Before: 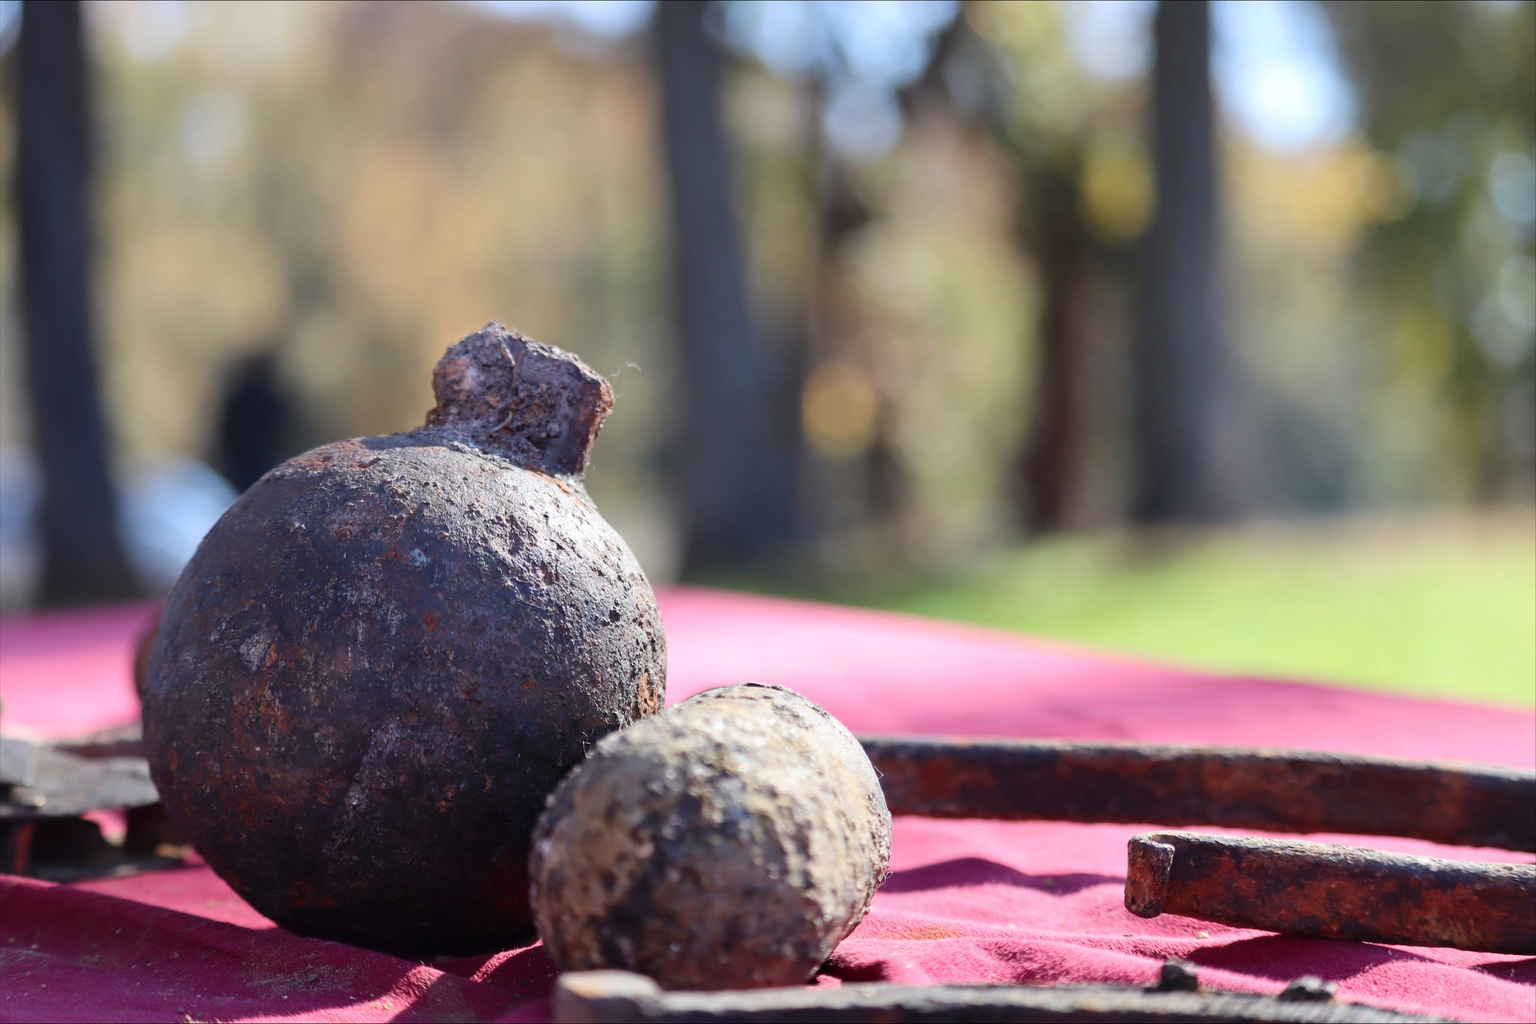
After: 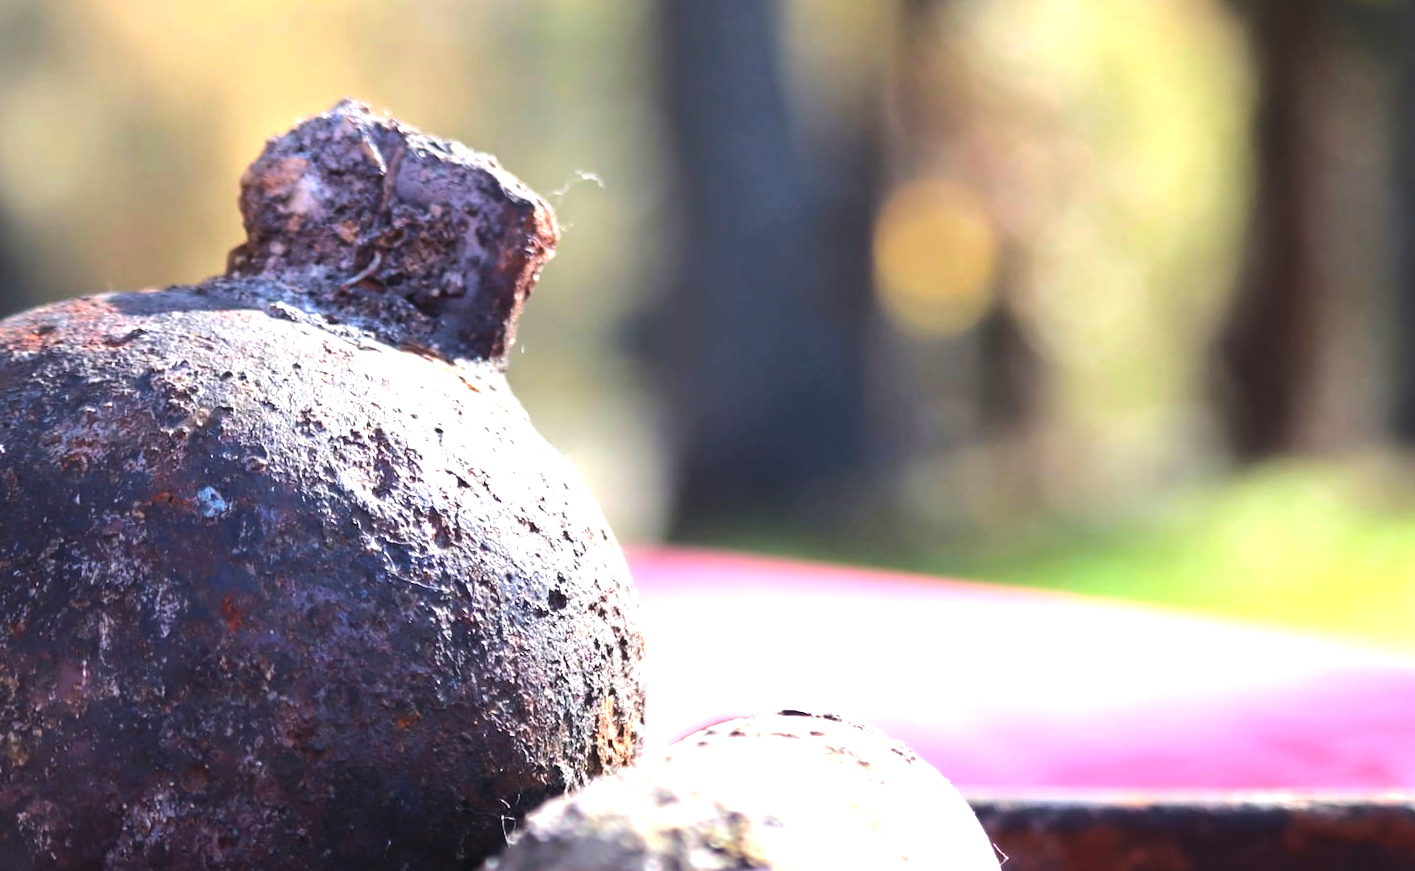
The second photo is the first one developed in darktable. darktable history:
color balance rgb: global offset › luminance 0.71%, perceptual saturation grading › global saturation -11.5%, perceptual brilliance grading › highlights 17.77%, perceptual brilliance grading › mid-tones 31.71%, perceptual brilliance grading › shadows -31.01%, global vibrance 50%
rotate and perspective: rotation -0.013°, lens shift (vertical) -0.027, lens shift (horizontal) 0.178, crop left 0.016, crop right 0.989, crop top 0.082, crop bottom 0.918
exposure: black level correction 0.001, exposure 0.5 EV, compensate exposure bias true, compensate highlight preservation false
crop and rotate: left 22.13%, top 22.054%, right 22.026%, bottom 22.102%
